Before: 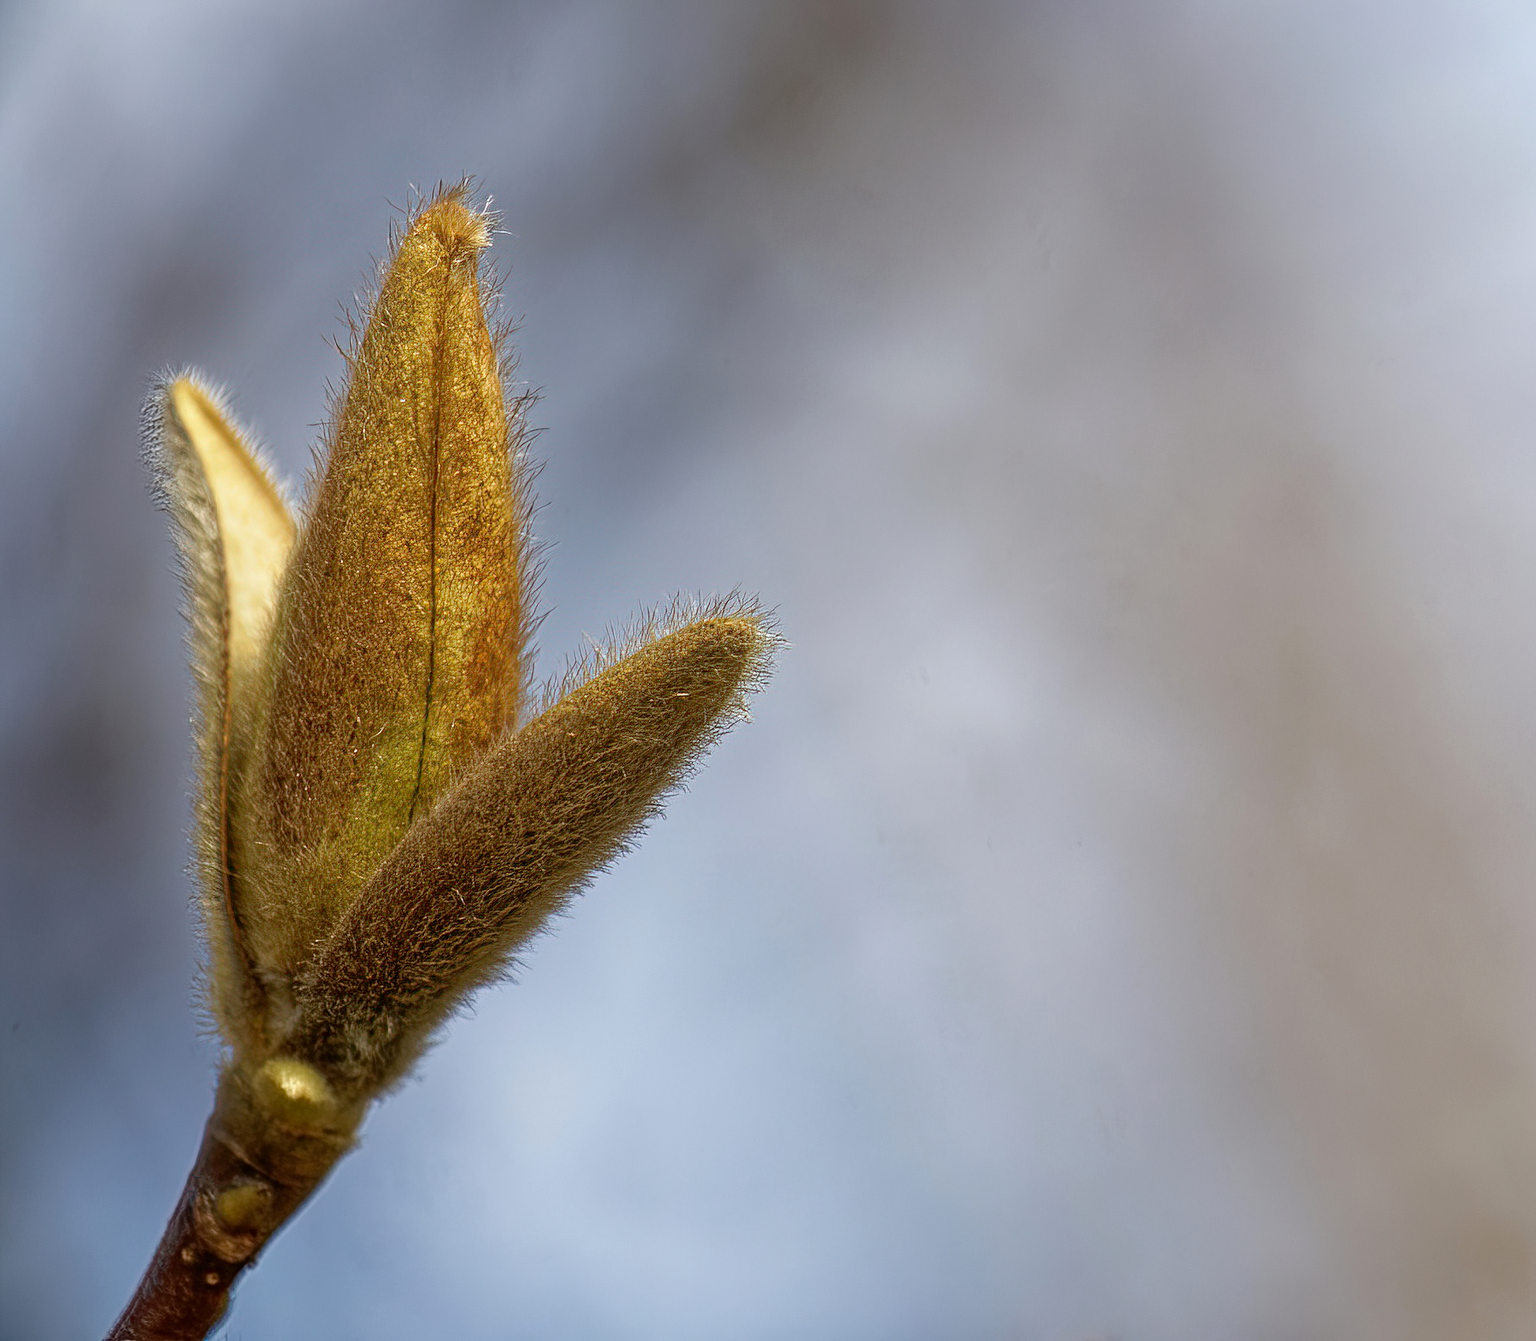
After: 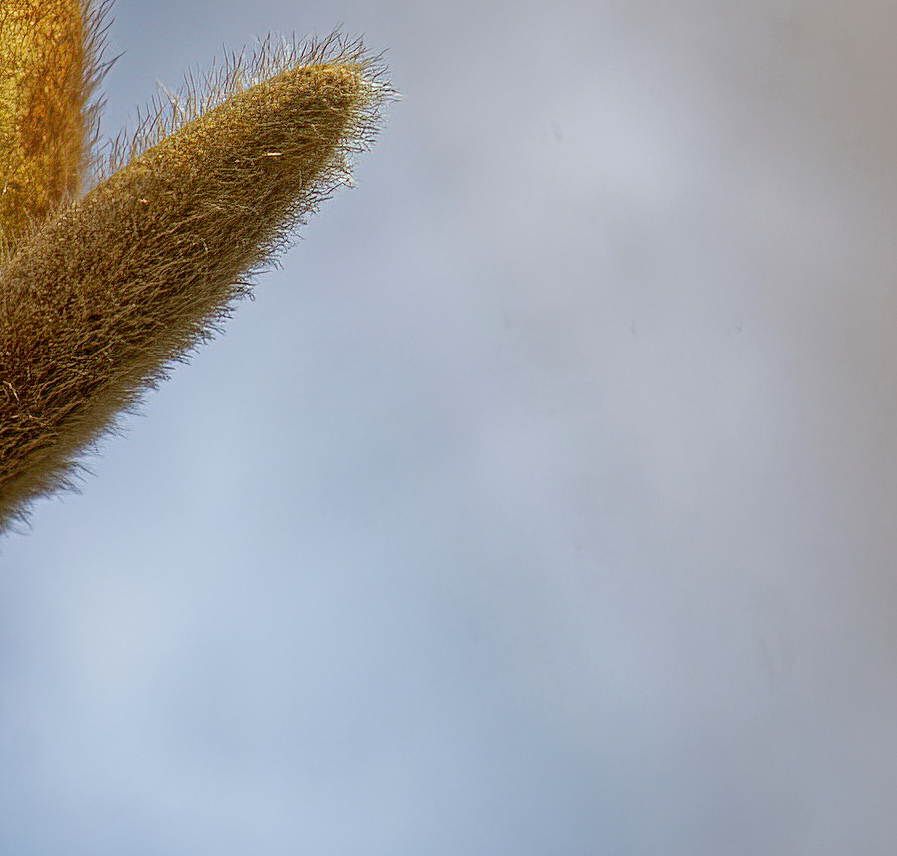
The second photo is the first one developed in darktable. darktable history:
crop: left 29.225%, top 42.017%, right 20.929%, bottom 3.514%
